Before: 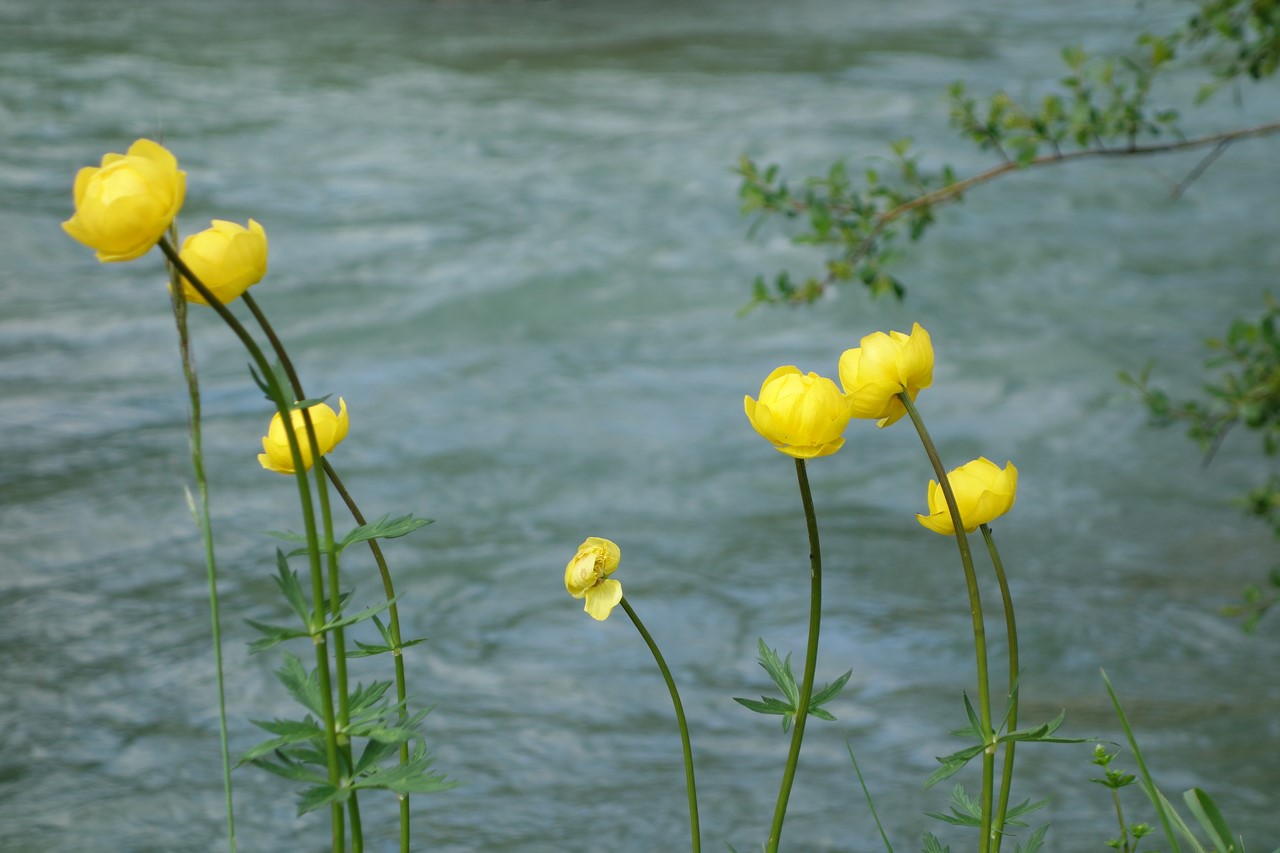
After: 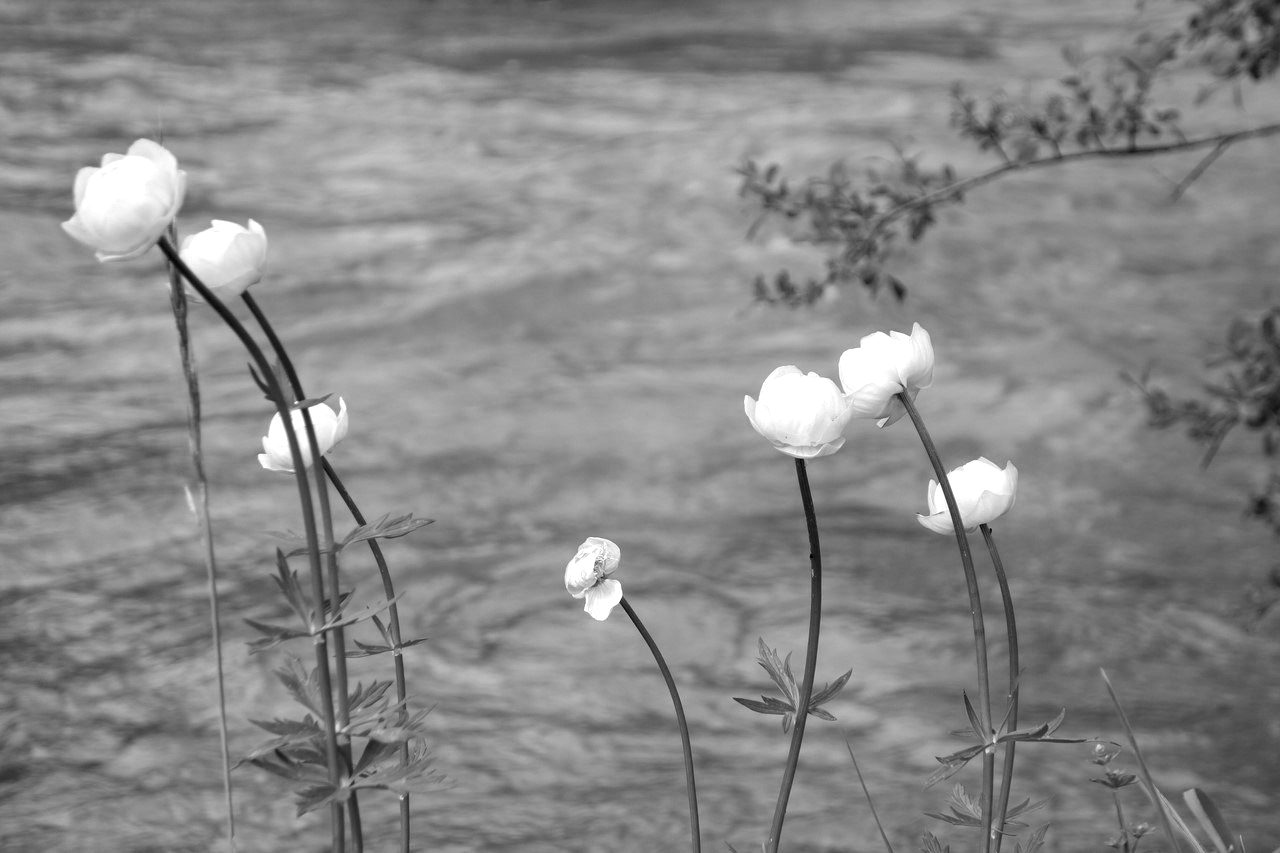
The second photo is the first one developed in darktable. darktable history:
contrast brightness saturation: saturation -0.05
tone equalizer: -8 EV -0.417 EV, -7 EV -0.389 EV, -6 EV -0.333 EV, -5 EV -0.222 EV, -3 EV 0.222 EV, -2 EV 0.333 EV, -1 EV 0.389 EV, +0 EV 0.417 EV, edges refinement/feathering 500, mask exposure compensation -1.57 EV, preserve details no
exposure: black level correction 0.009, exposure 0.119 EV, compensate highlight preservation false
shadows and highlights: shadows 52.42, soften with gaussian
local contrast: highlights 100%, shadows 100%, detail 120%, midtone range 0.2
color contrast: green-magenta contrast 0, blue-yellow contrast 0
color balance rgb: perceptual saturation grading › global saturation -3%
color zones: curves: ch0 [(0, 0.613) (0.01, 0.613) (0.245, 0.448) (0.498, 0.529) (0.642, 0.665) (0.879, 0.777) (0.99, 0.613)]; ch1 [(0, 0) (0.143, 0) (0.286, 0) (0.429, 0) (0.571, 0) (0.714, 0) (0.857, 0)], mix -121.96%
